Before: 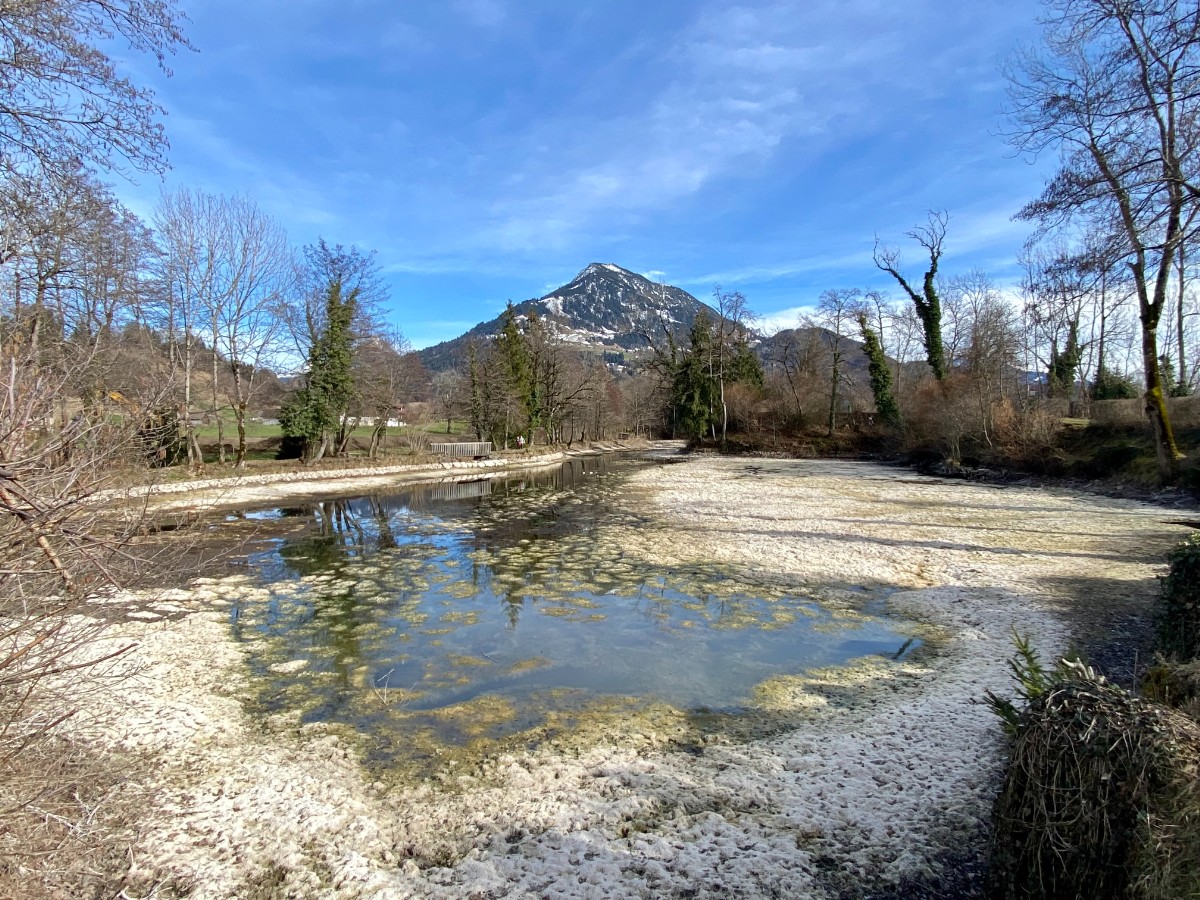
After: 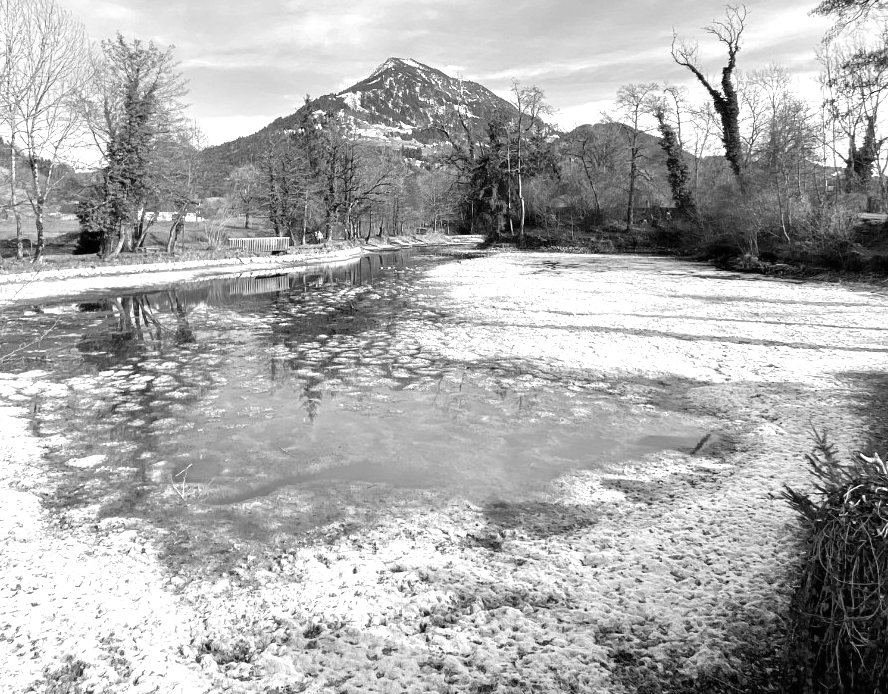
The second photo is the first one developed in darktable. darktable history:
monochrome: on, module defaults
crop: left 16.871%, top 22.857%, right 9.116%
color balance rgb: perceptual saturation grading › global saturation 20%, global vibrance 20%
white balance: red 1, blue 1
exposure: black level correction 0, exposure 0.9 EV, compensate highlight preservation false
